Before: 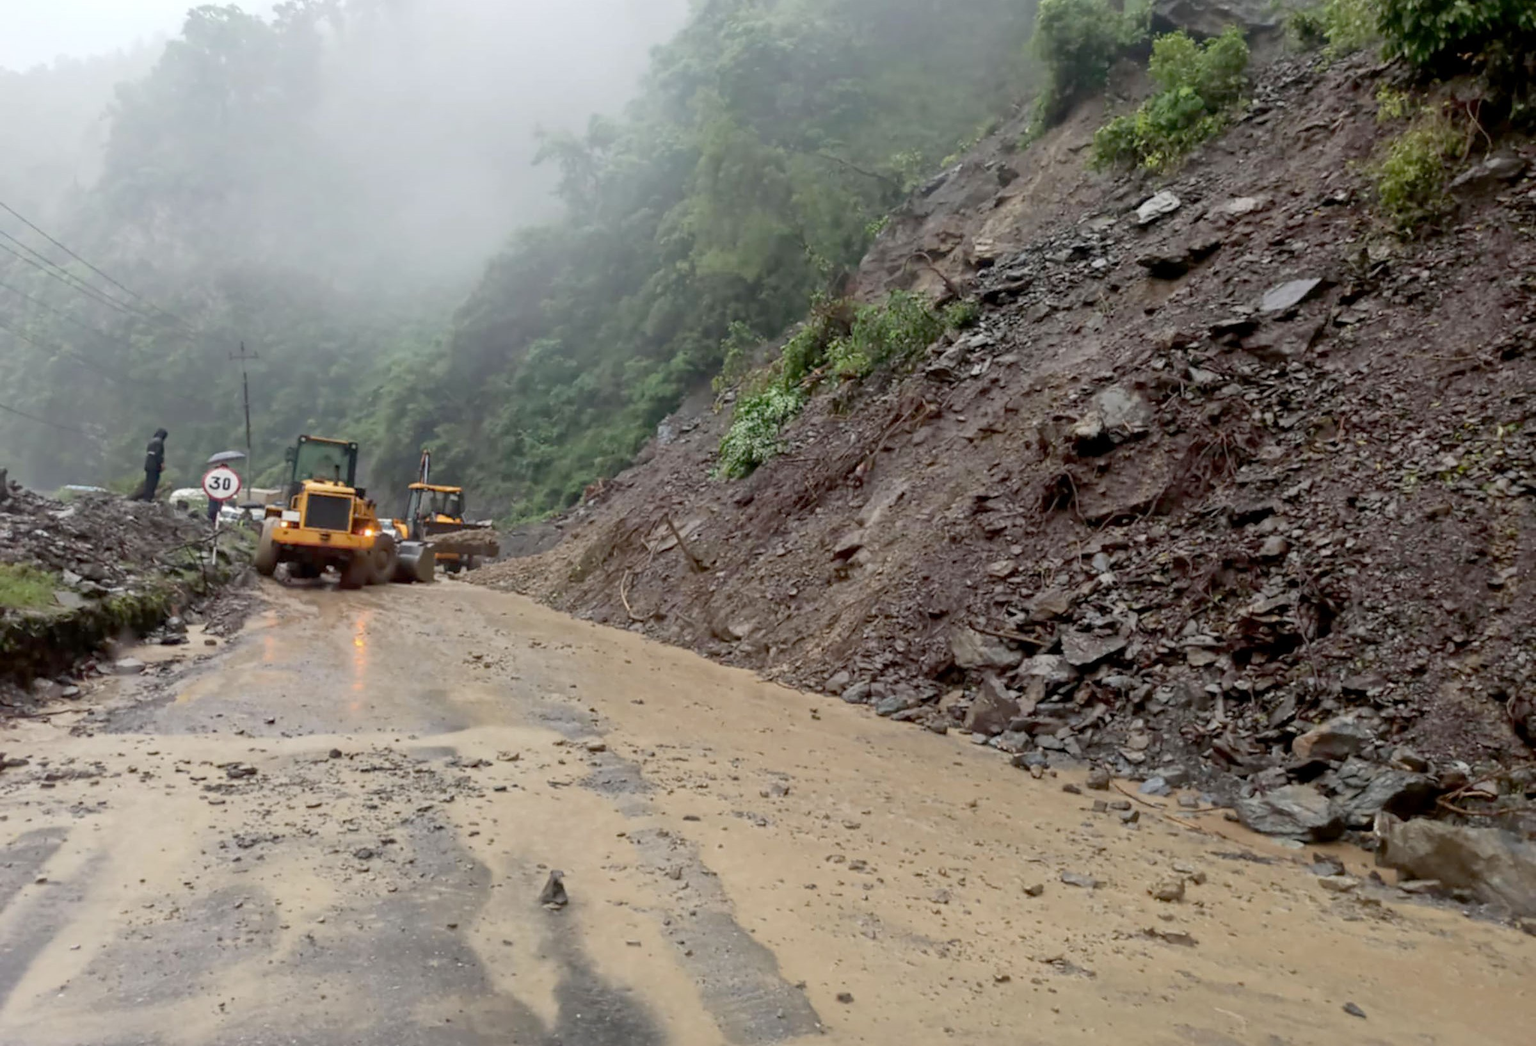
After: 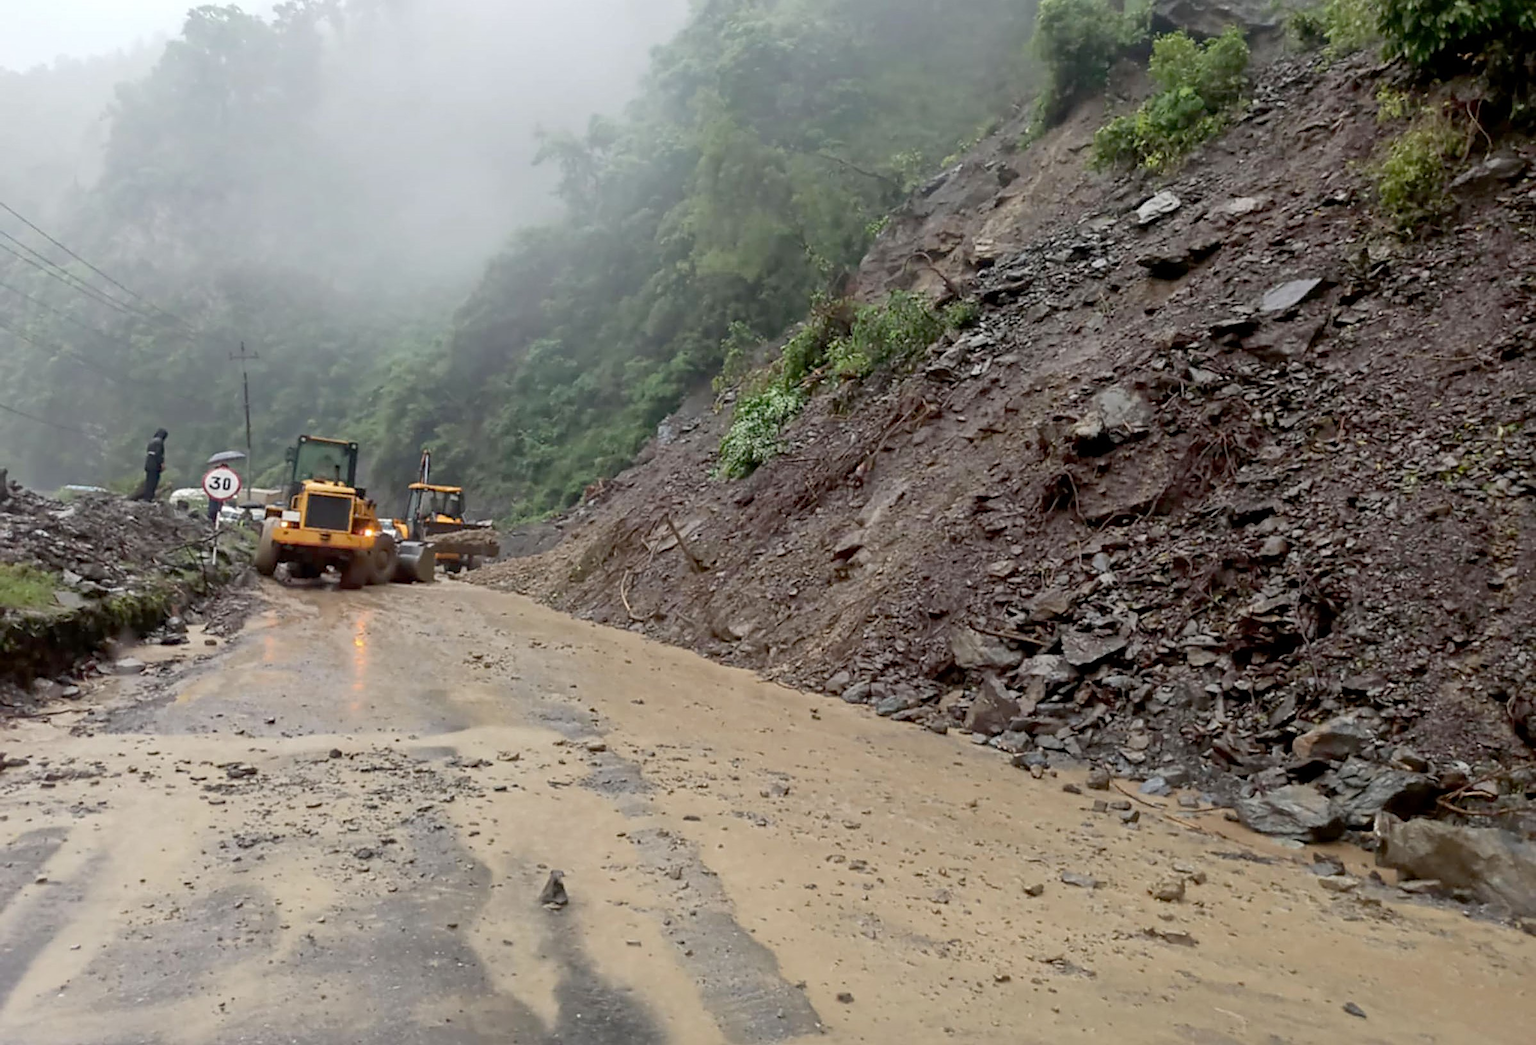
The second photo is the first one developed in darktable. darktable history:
sharpen: on, module defaults
shadows and highlights: shadows 4.1, highlights -17.6, soften with gaussian
